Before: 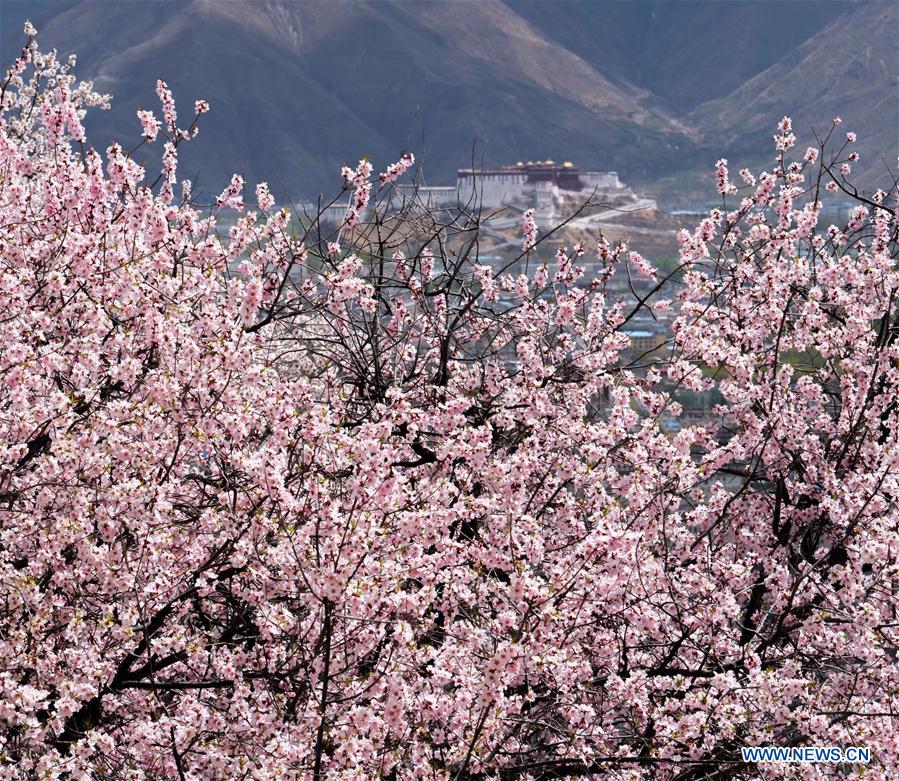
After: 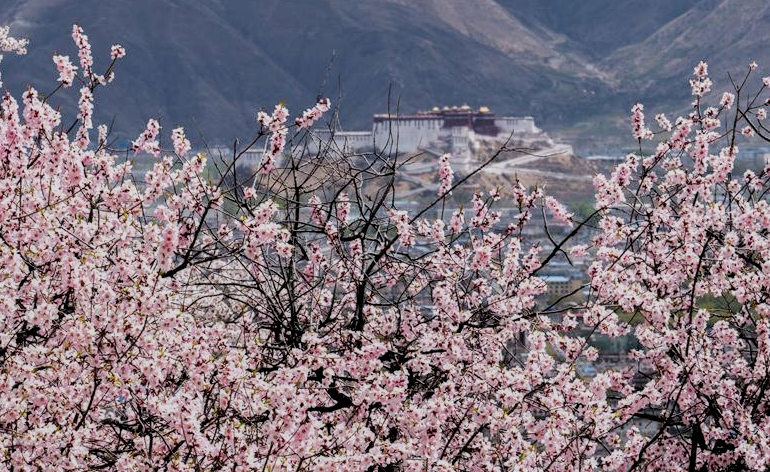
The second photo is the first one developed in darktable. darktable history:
local contrast: detail 130%
filmic rgb: black relative exposure -7.65 EV, white relative exposure 4.56 EV, hardness 3.61
crop and rotate: left 9.345%, top 7.22%, right 4.982%, bottom 32.331%
